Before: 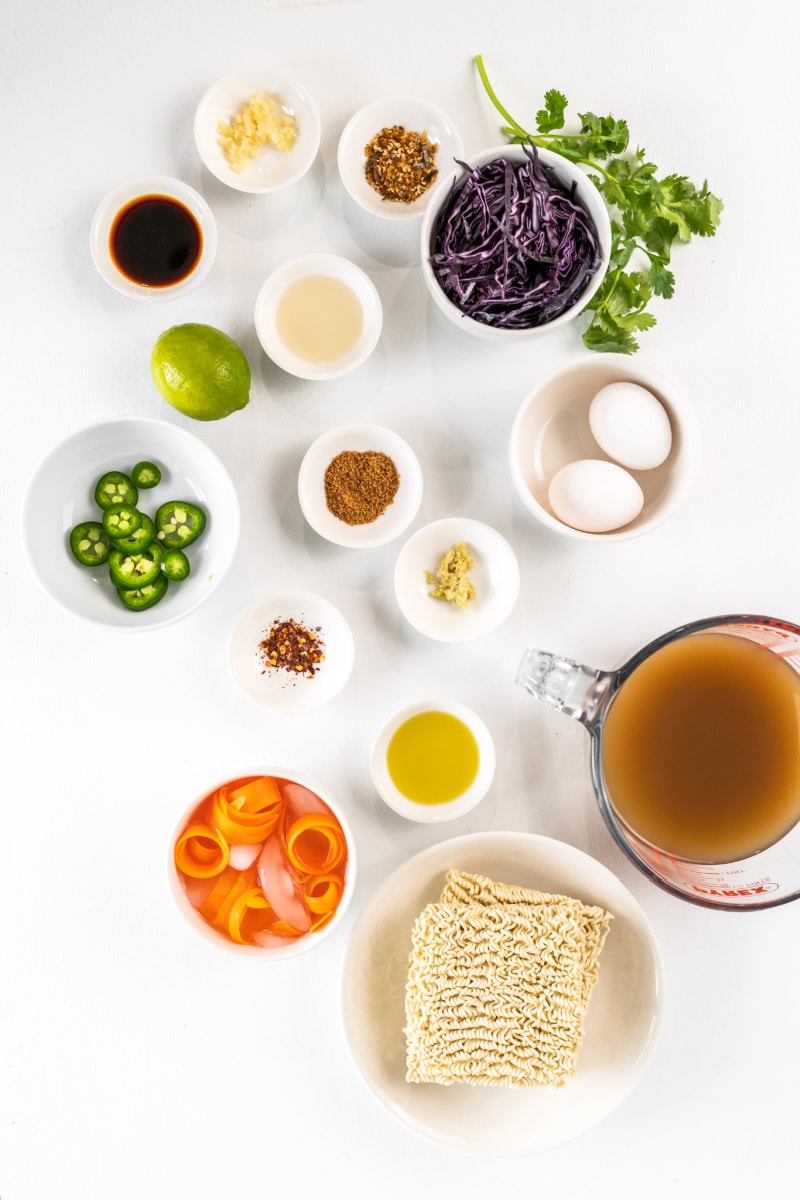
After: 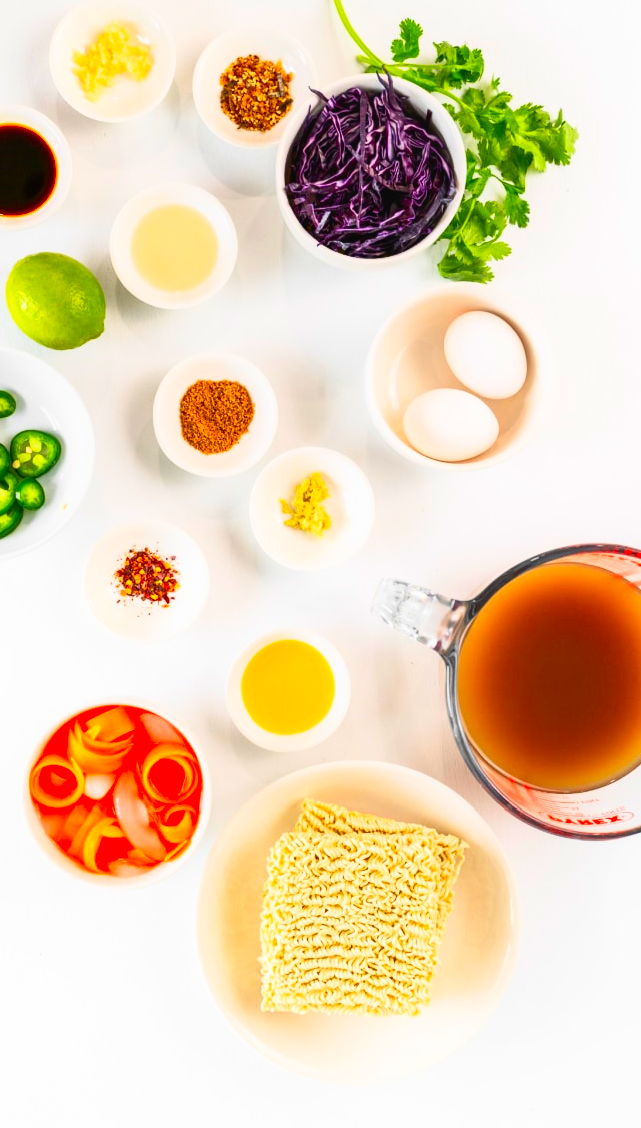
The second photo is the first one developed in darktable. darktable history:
contrast equalizer: y [[0.535, 0.543, 0.548, 0.548, 0.542, 0.532], [0.5 ×6], [0.5 ×6], [0 ×6], [0 ×6]], mix -0.986
contrast brightness saturation: contrast 0.264, brightness 0.025, saturation 0.877
crop and rotate: left 18.179%, top 5.966%, right 1.679%
